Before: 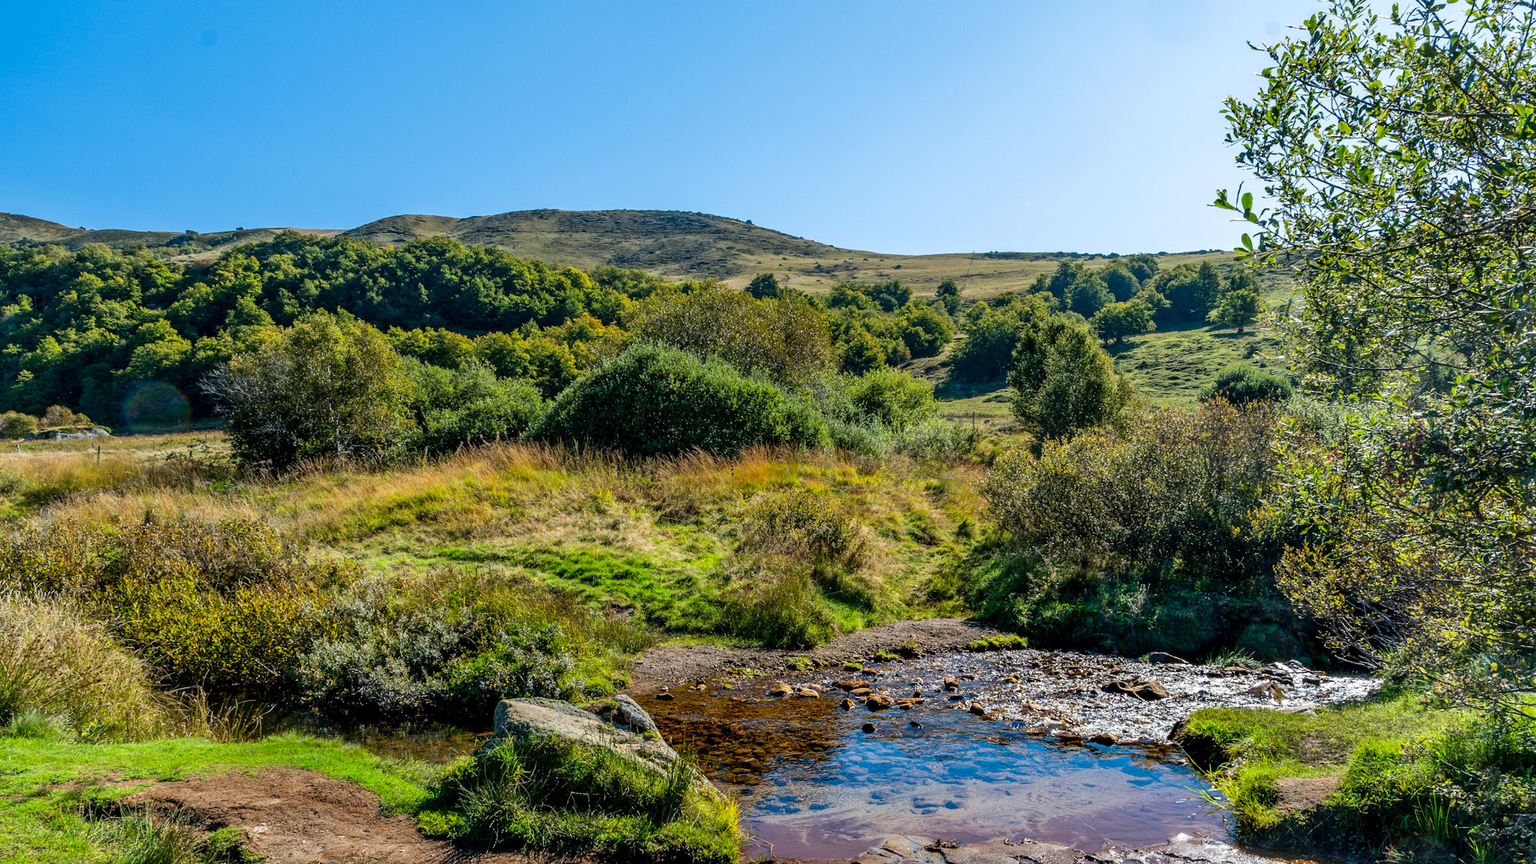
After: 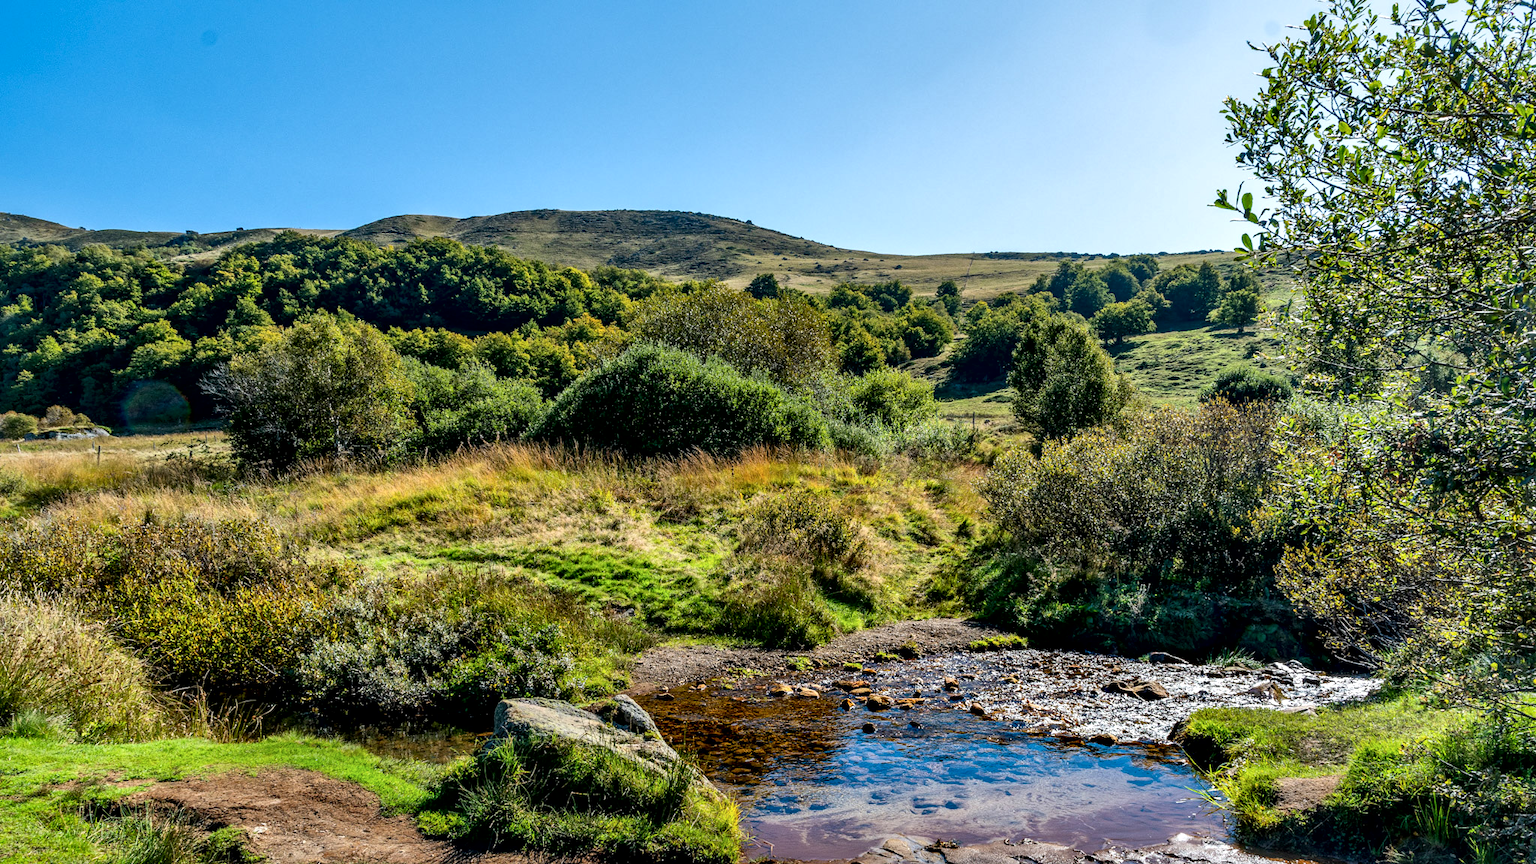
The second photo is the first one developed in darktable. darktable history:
local contrast: mode bilateral grid, contrast 99, coarseness 99, detail 165%, midtone range 0.2
